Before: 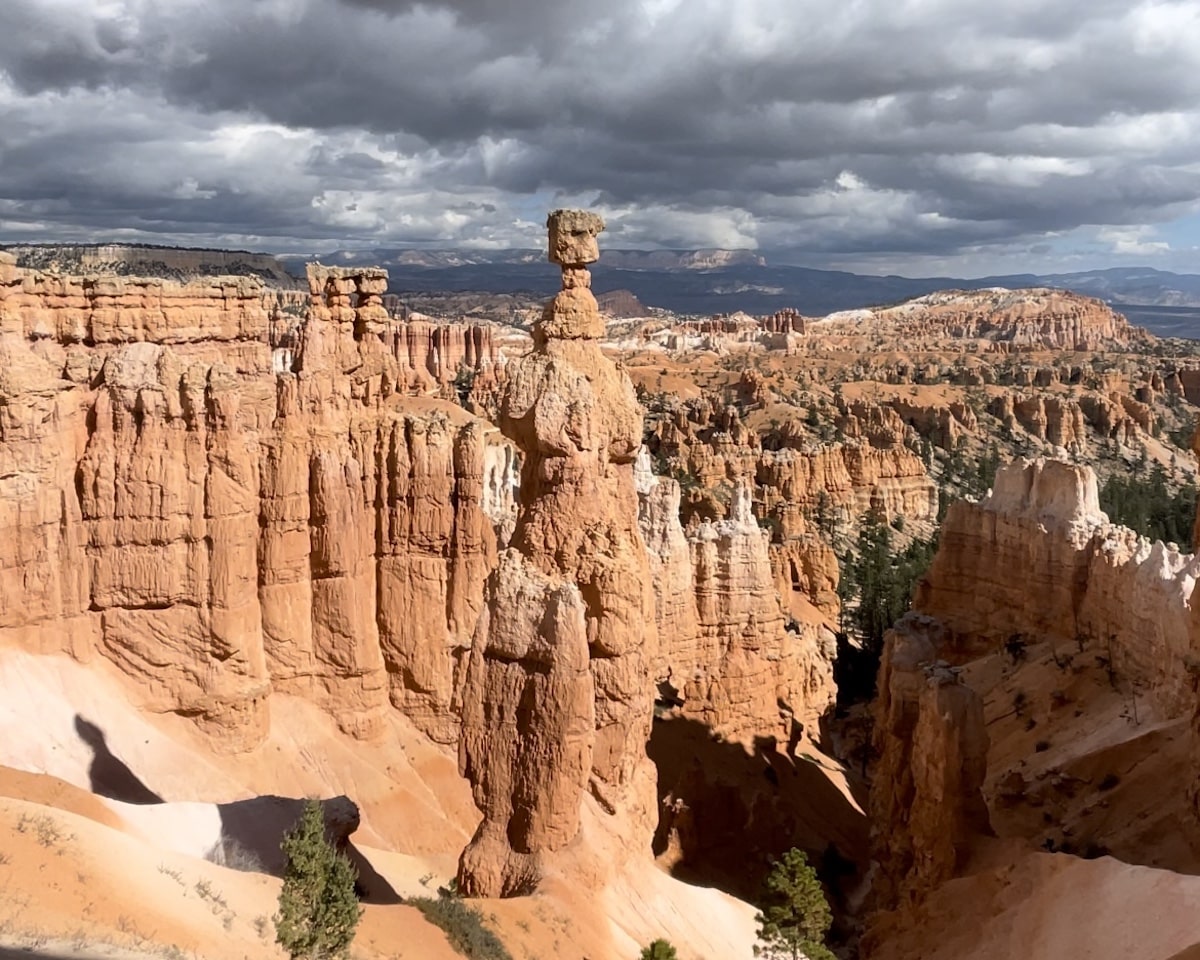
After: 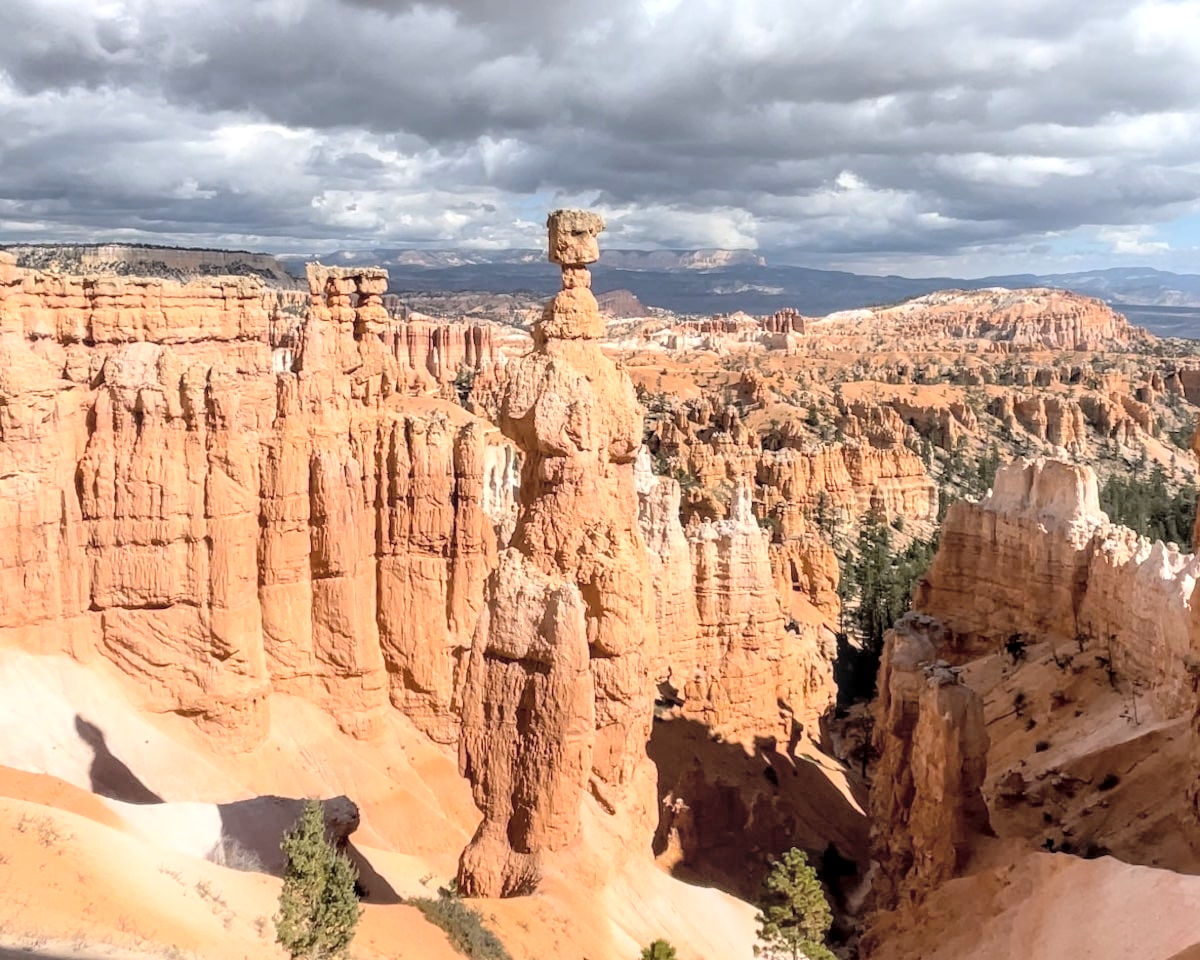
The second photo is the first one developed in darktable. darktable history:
global tonemap: drago (0.7, 100)
local contrast: detail 130%
